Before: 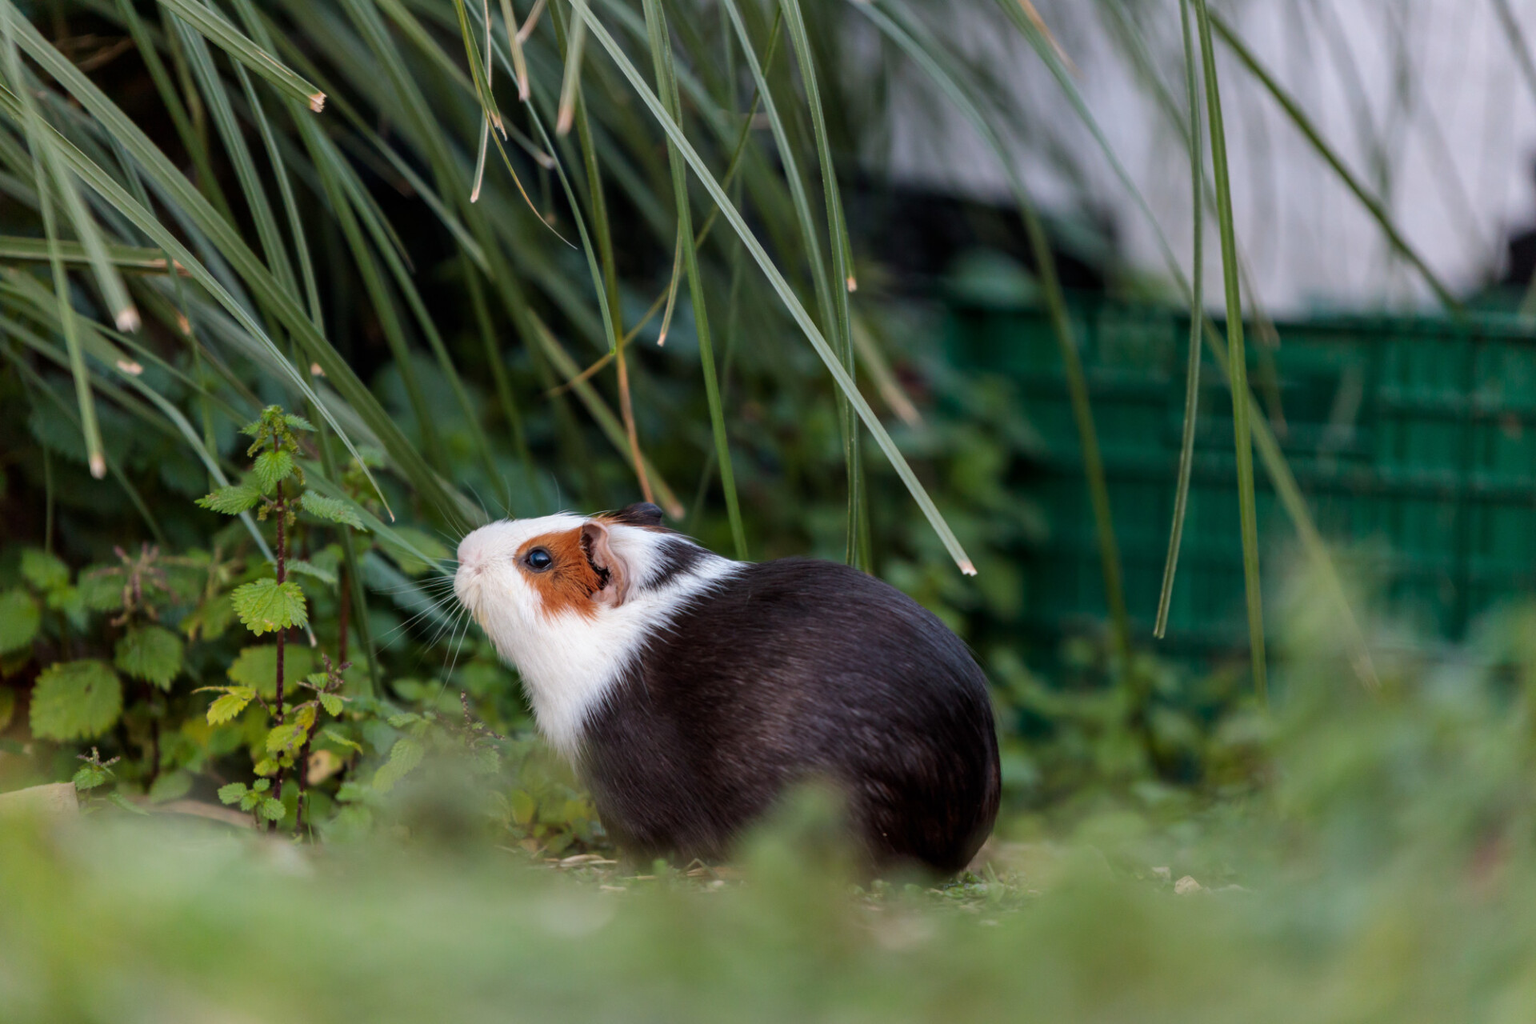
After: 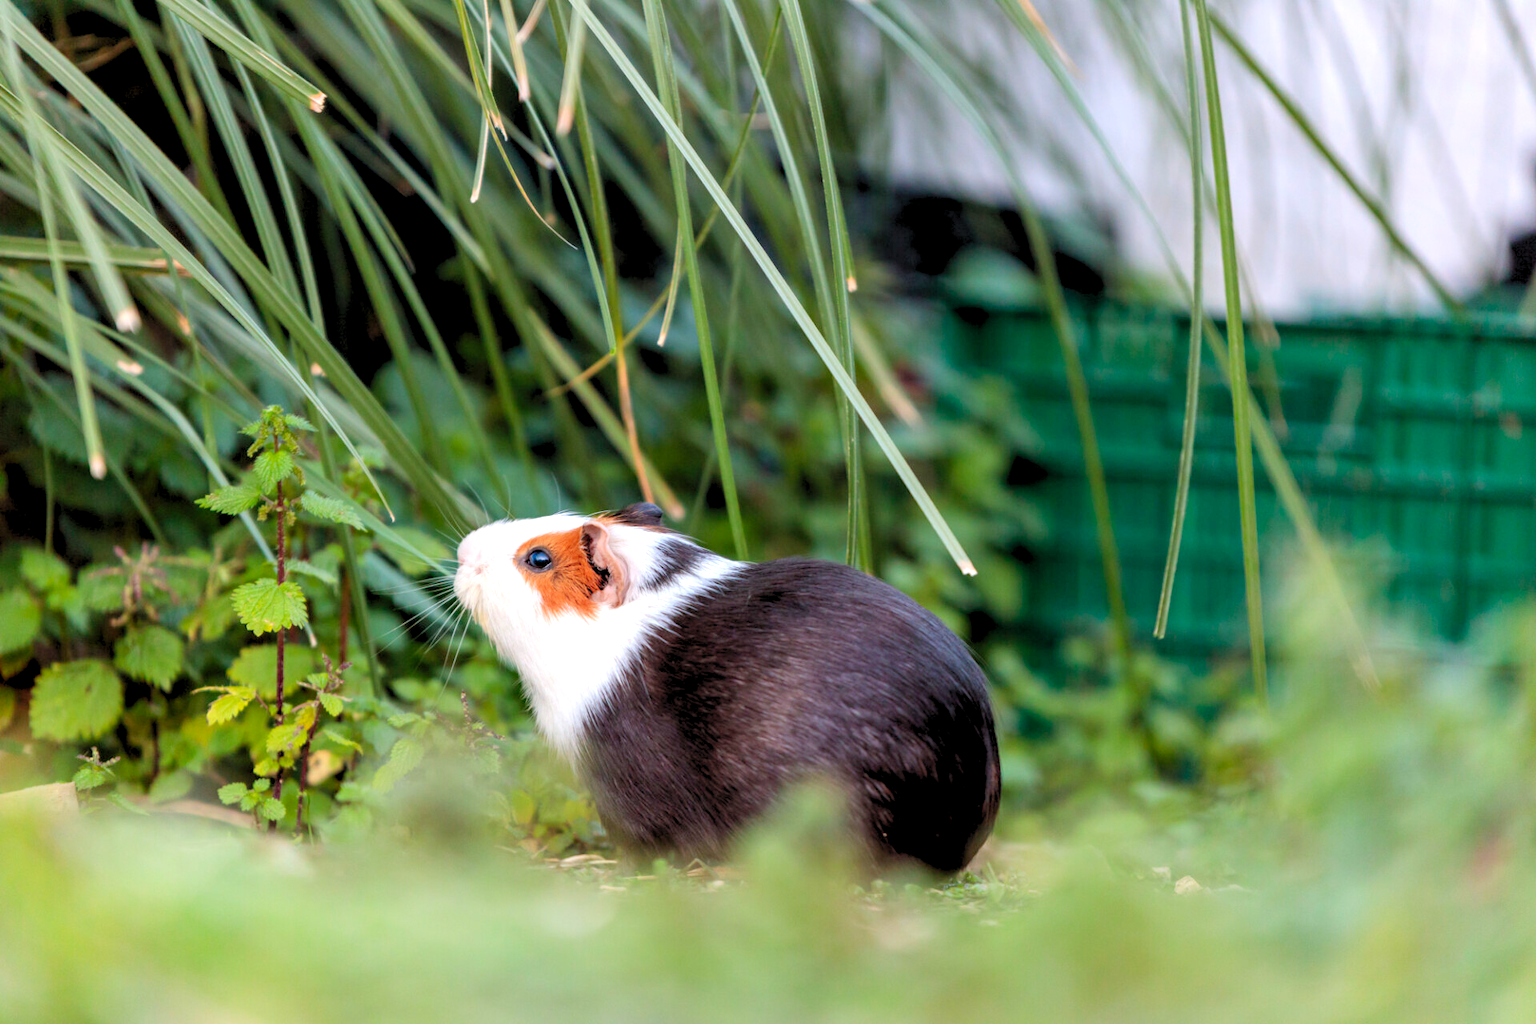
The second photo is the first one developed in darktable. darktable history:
levels: levels [0.036, 0.364, 0.827]
